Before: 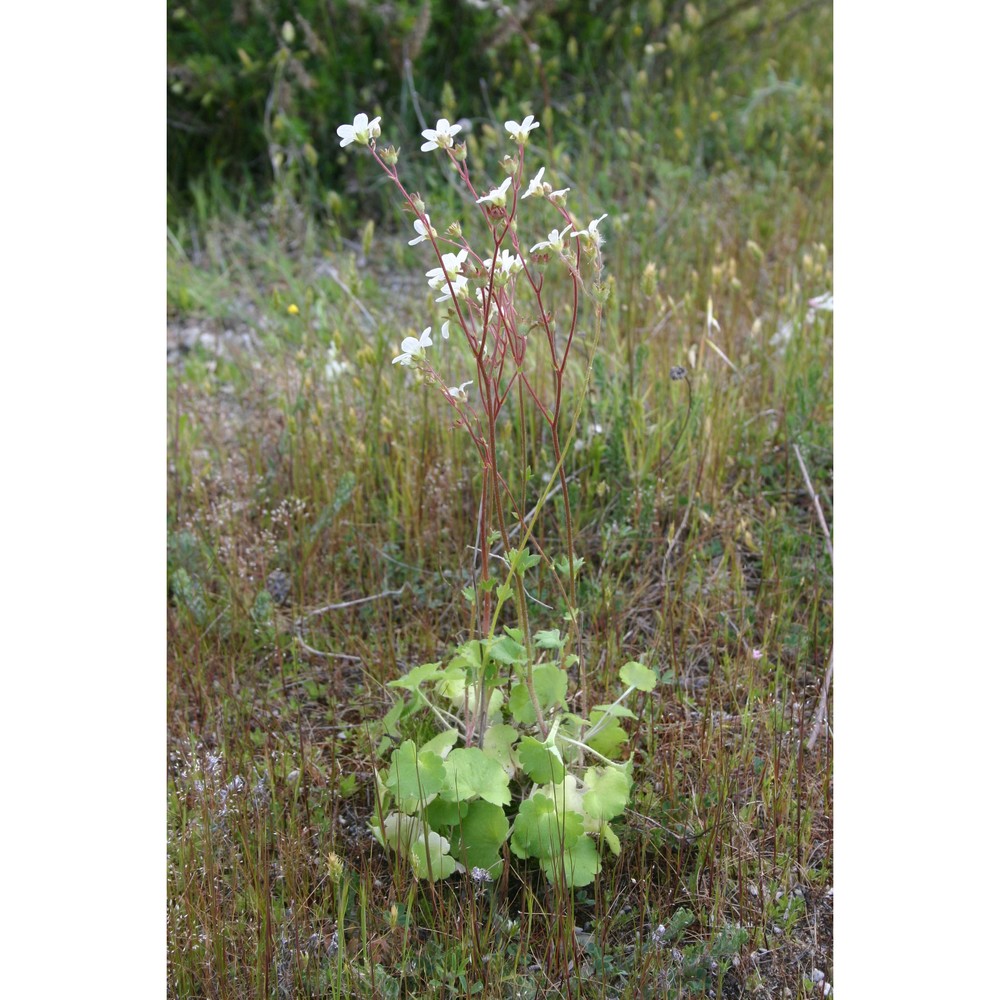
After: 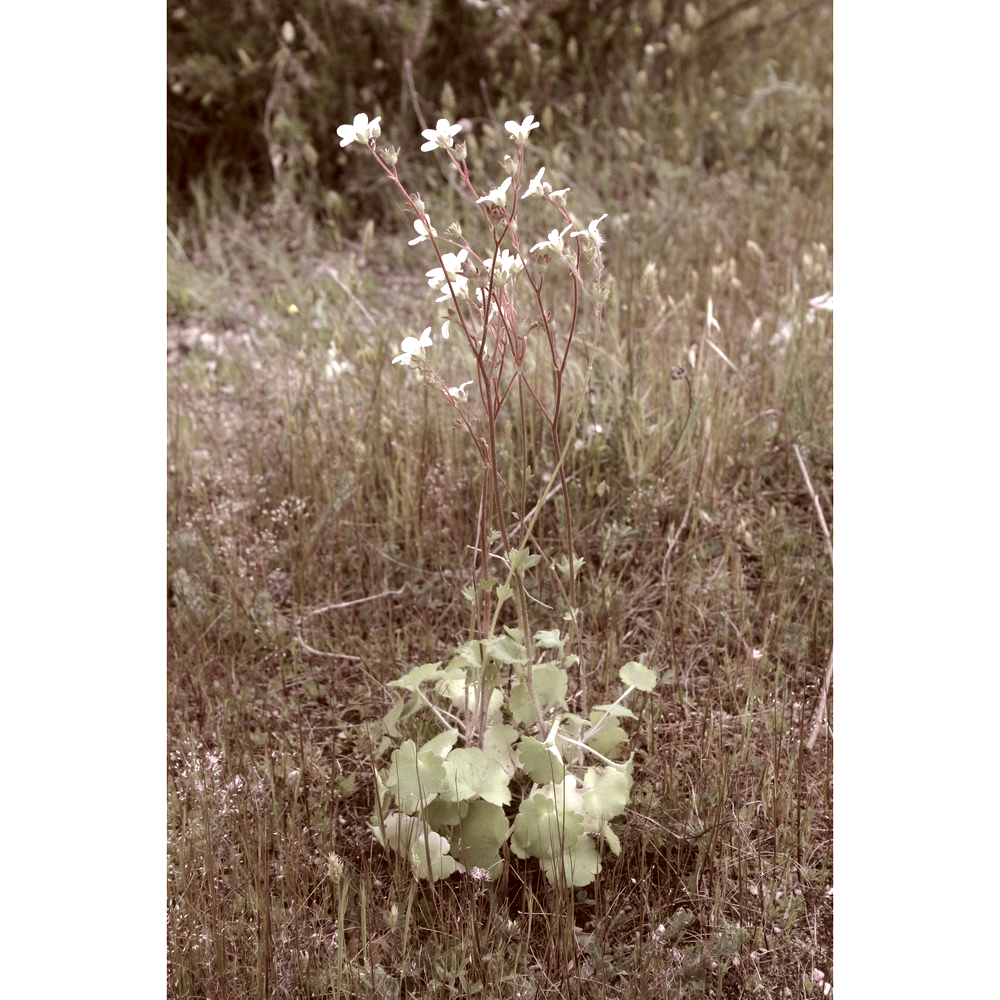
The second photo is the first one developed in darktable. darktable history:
color zones: curves: ch0 [(0, 0.6) (0.129, 0.508) (0.193, 0.483) (0.429, 0.5) (0.571, 0.5) (0.714, 0.5) (0.857, 0.5) (1, 0.6)]; ch1 [(0, 0.481) (0.112, 0.245) (0.213, 0.223) (0.429, 0.233) (0.571, 0.231) (0.683, 0.242) (0.857, 0.296) (1, 0.481)]
color correction: highlights a* 9.18, highlights b* 8.57, shadows a* 39.53, shadows b* 39.74, saturation 0.788
levels: levels [0.055, 0.477, 0.9]
